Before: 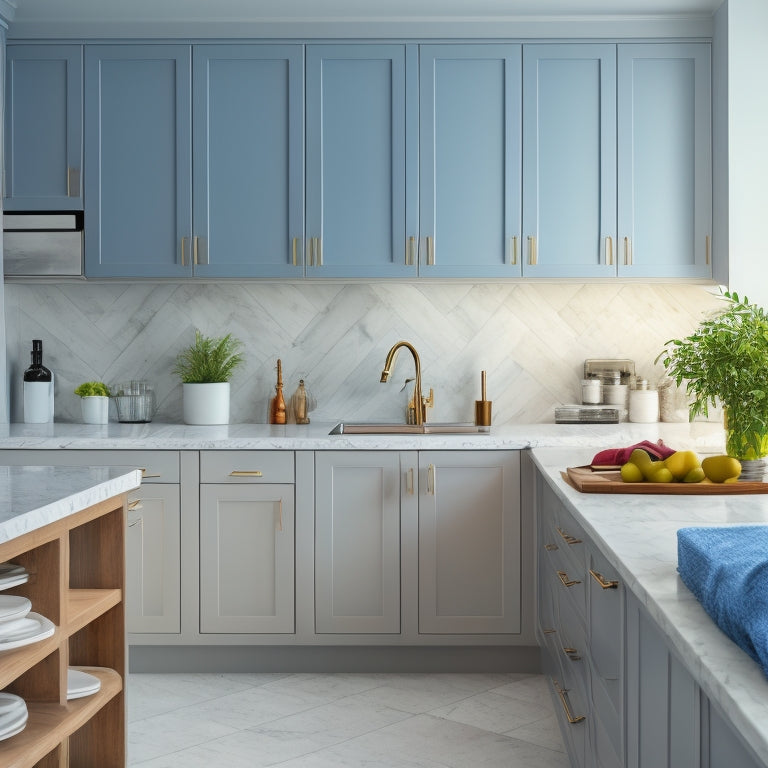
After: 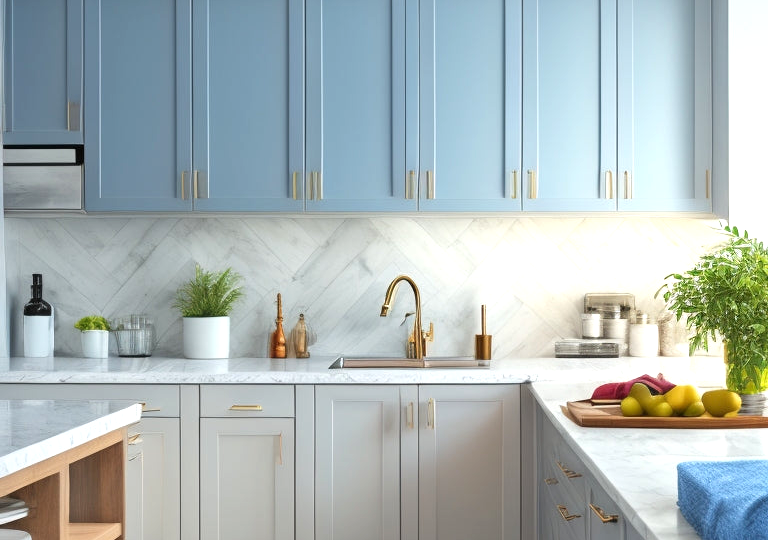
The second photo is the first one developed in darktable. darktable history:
exposure: exposure 0.558 EV, compensate highlight preservation false
crop and rotate: top 8.713%, bottom 20.935%
